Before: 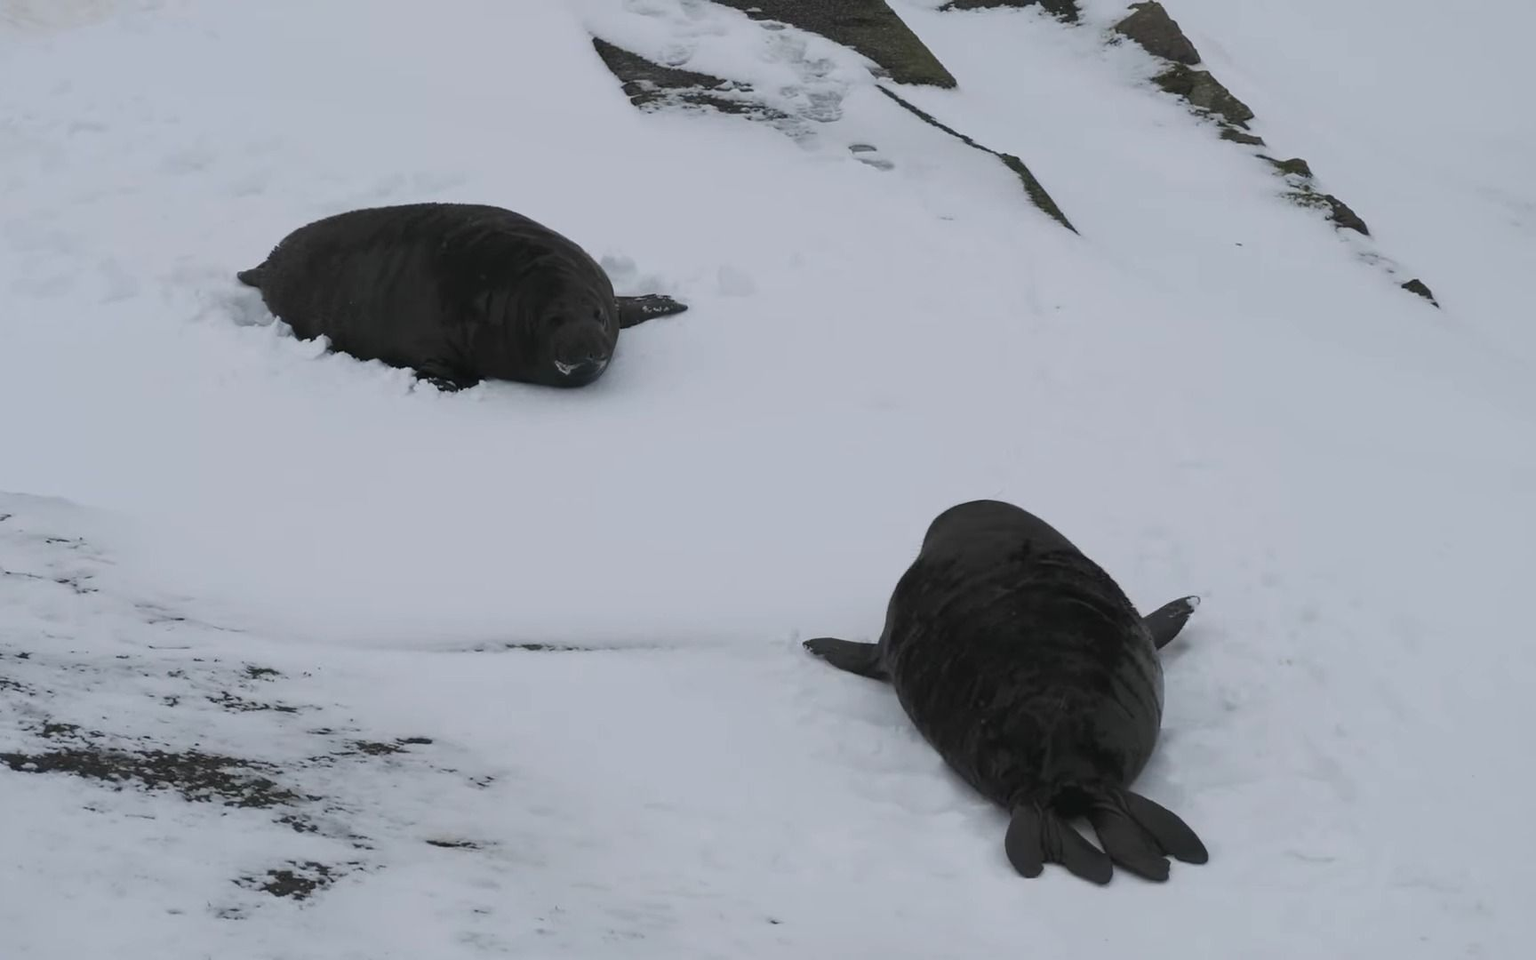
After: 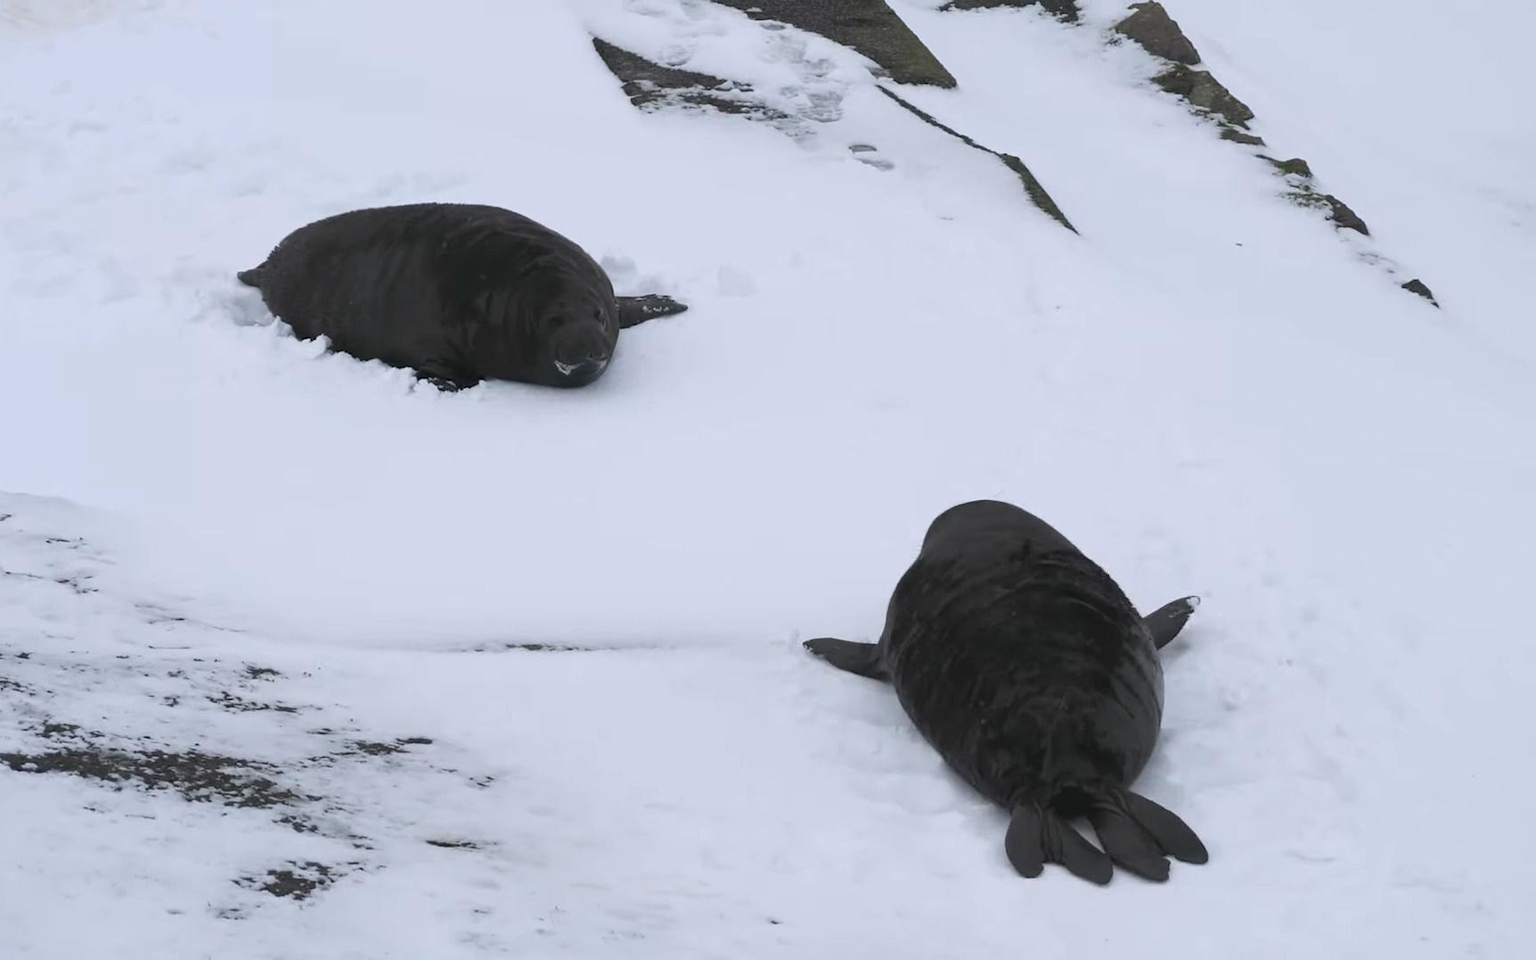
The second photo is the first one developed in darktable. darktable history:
exposure: black level correction 0, exposure 0.5 EV, compensate highlight preservation false
color calibration: gray › normalize channels true, illuminant custom, x 0.349, y 0.364, temperature 4931.76 K, gamut compression 0.02
